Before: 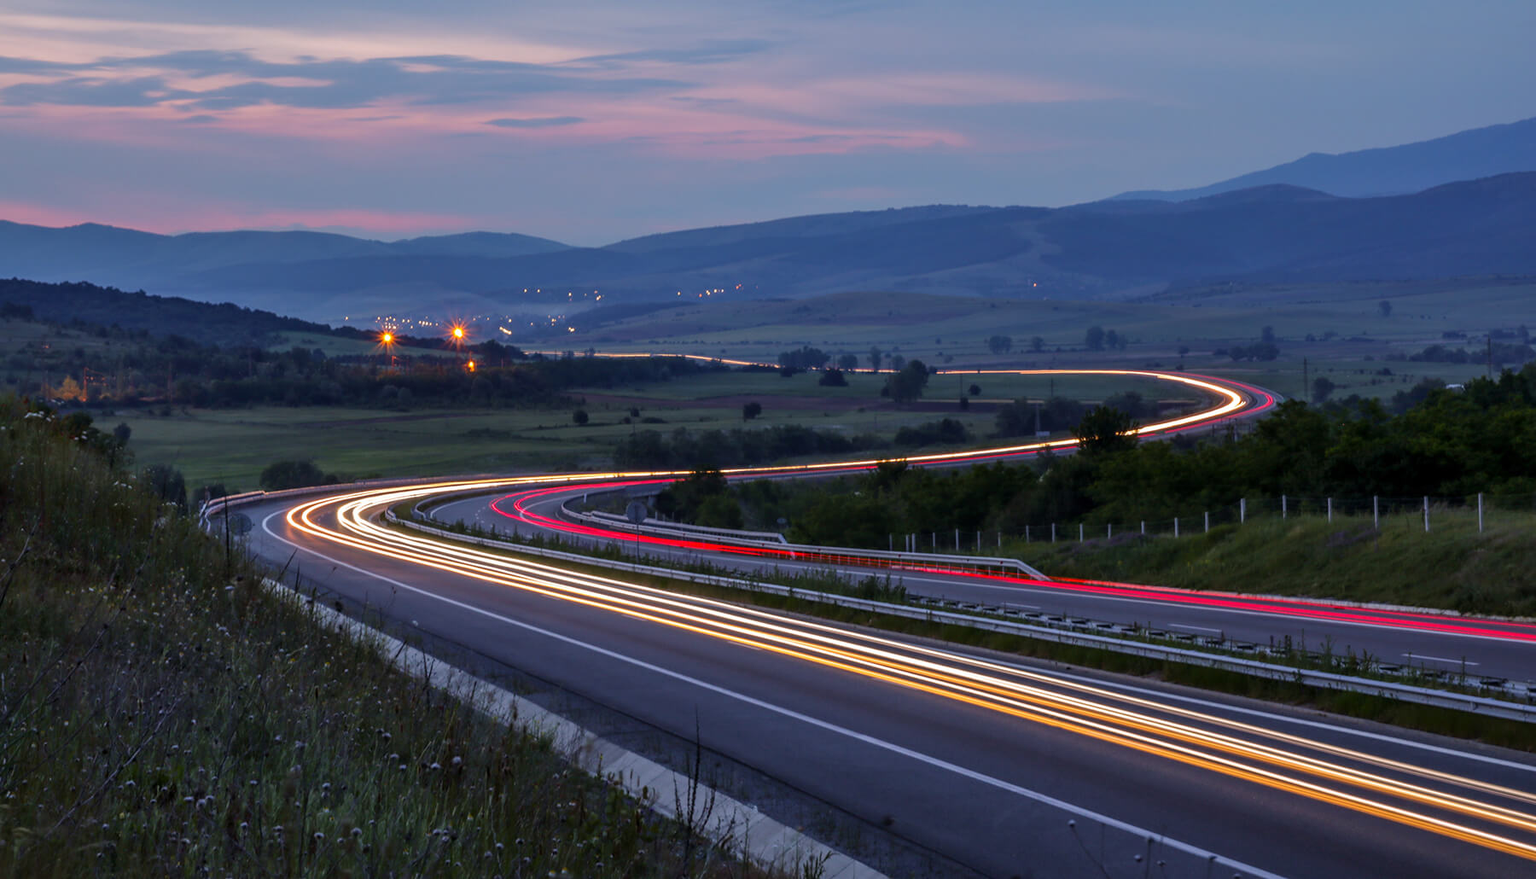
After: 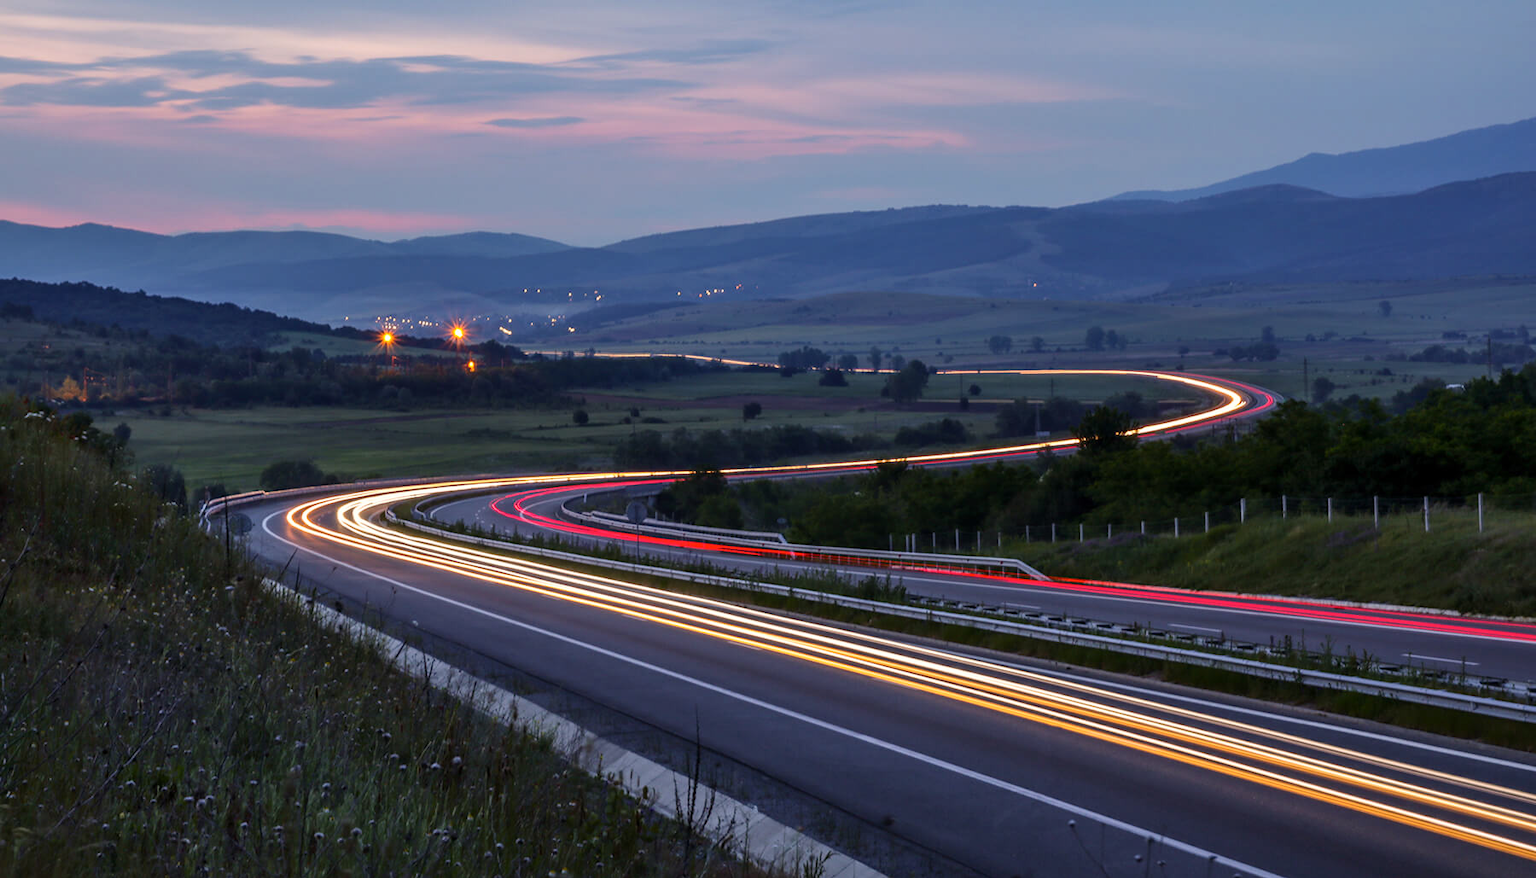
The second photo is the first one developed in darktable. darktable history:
color correction: highlights b* 3
contrast brightness saturation: contrast 0.15, brightness 0.05
